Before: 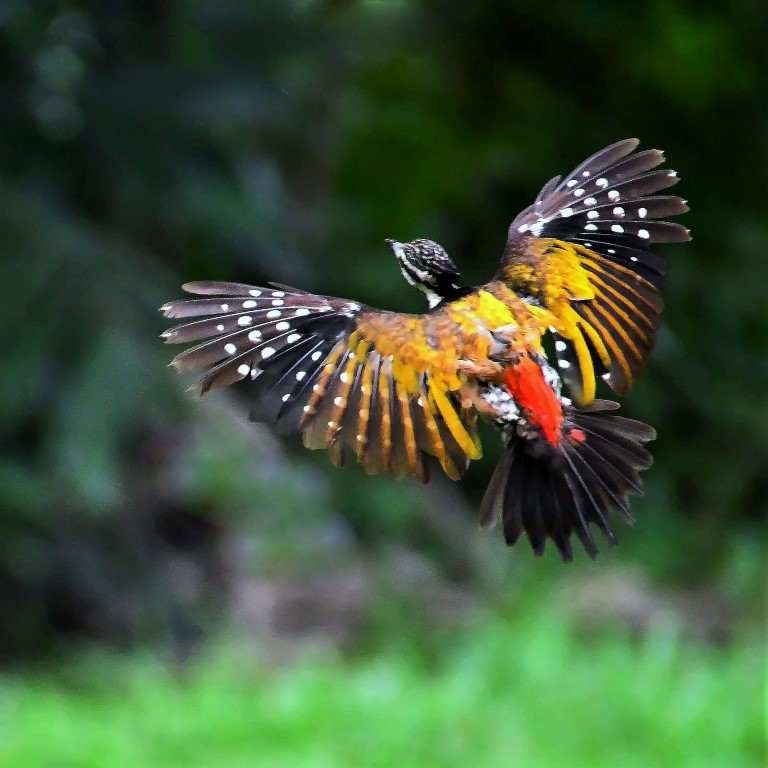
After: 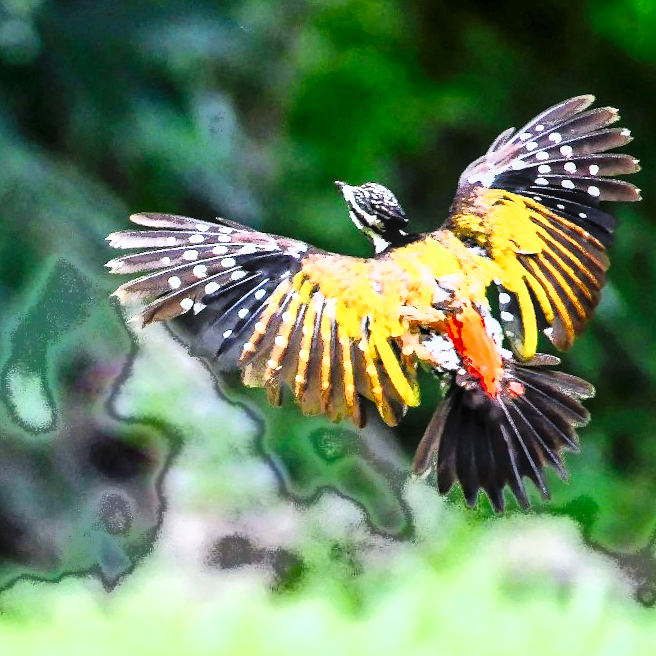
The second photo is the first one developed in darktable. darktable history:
exposure: black level correction 0, exposure 1.45 EV, compensate exposure bias true, compensate highlight preservation false
crop and rotate: angle -3.27°, left 5.211%, top 5.211%, right 4.607%, bottom 4.607%
base curve: curves: ch0 [(0, 0) (0.036, 0.025) (0.121, 0.166) (0.206, 0.329) (0.605, 0.79) (1, 1)], preserve colors none
fill light: exposure -0.73 EV, center 0.69, width 2.2
local contrast: on, module defaults
